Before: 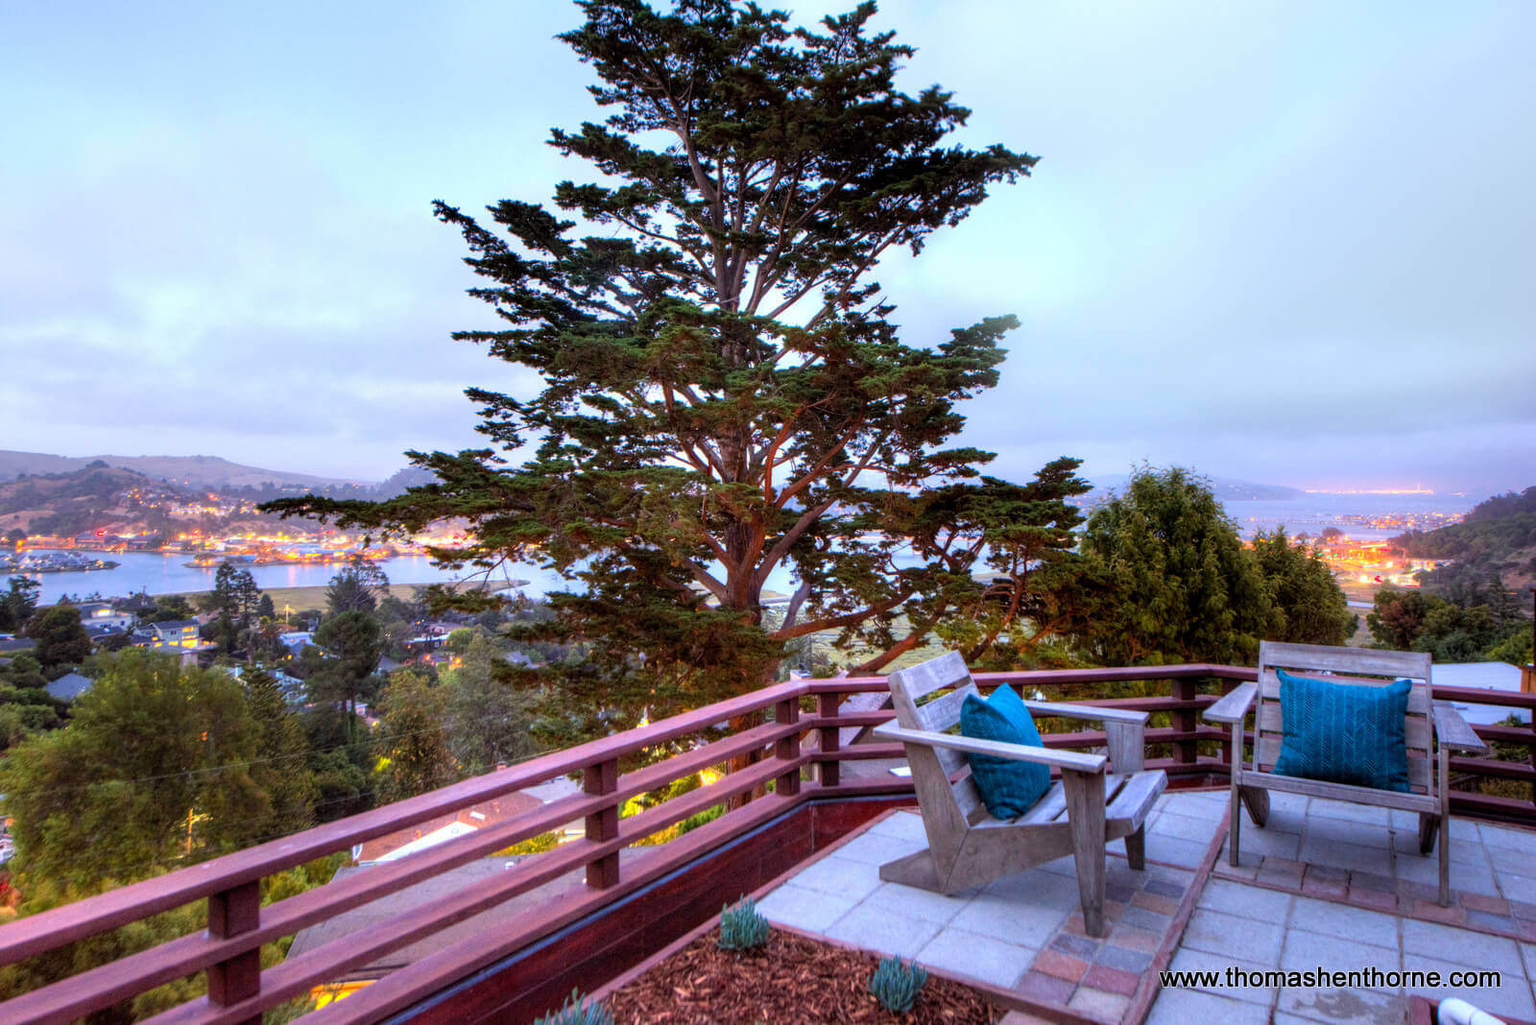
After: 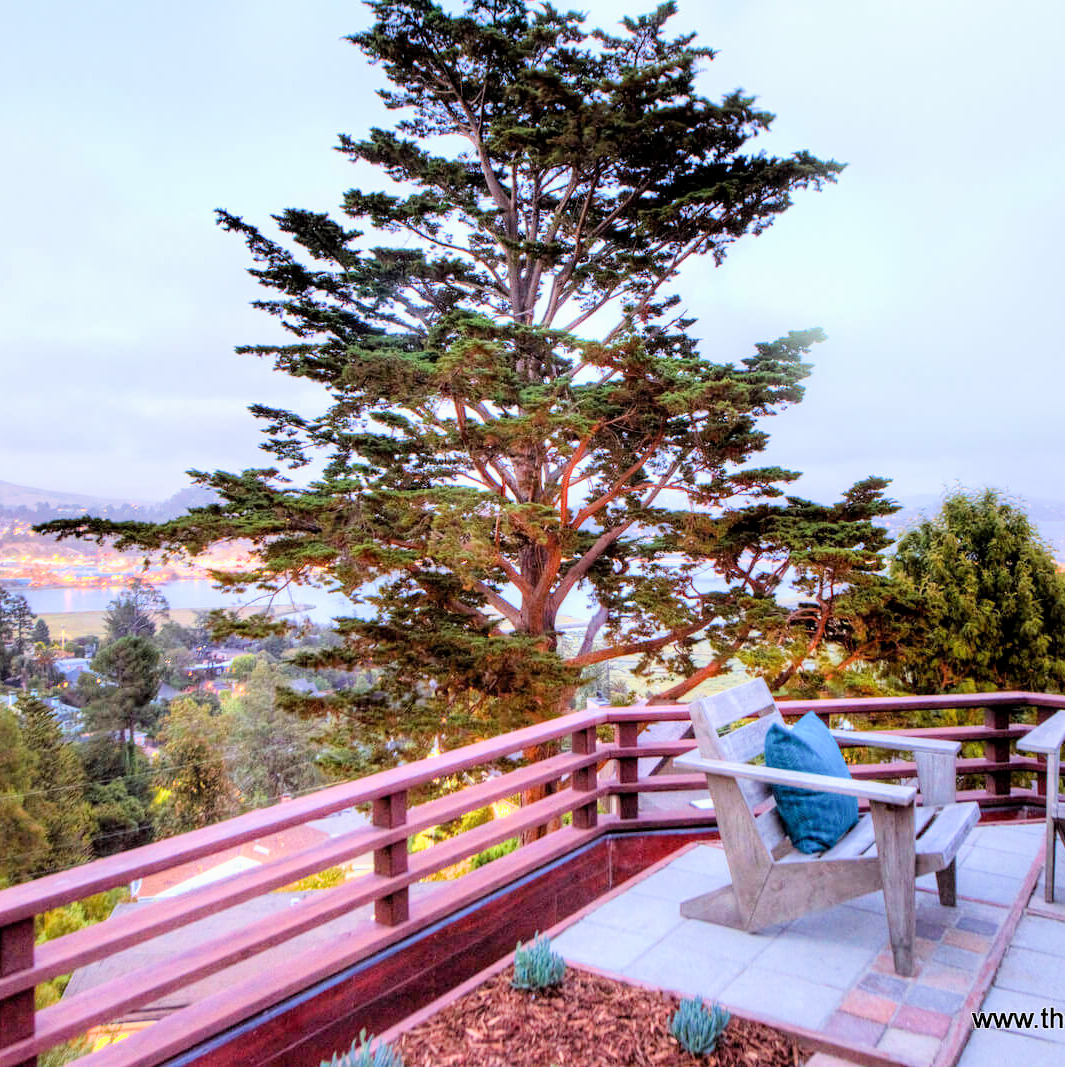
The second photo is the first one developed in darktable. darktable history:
exposure: black level correction 0.001, exposure 1.65 EV, compensate highlight preservation false
filmic rgb: black relative exposure -7.65 EV, white relative exposure 4.56 EV, hardness 3.61
crop and rotate: left 14.862%, right 18.545%
